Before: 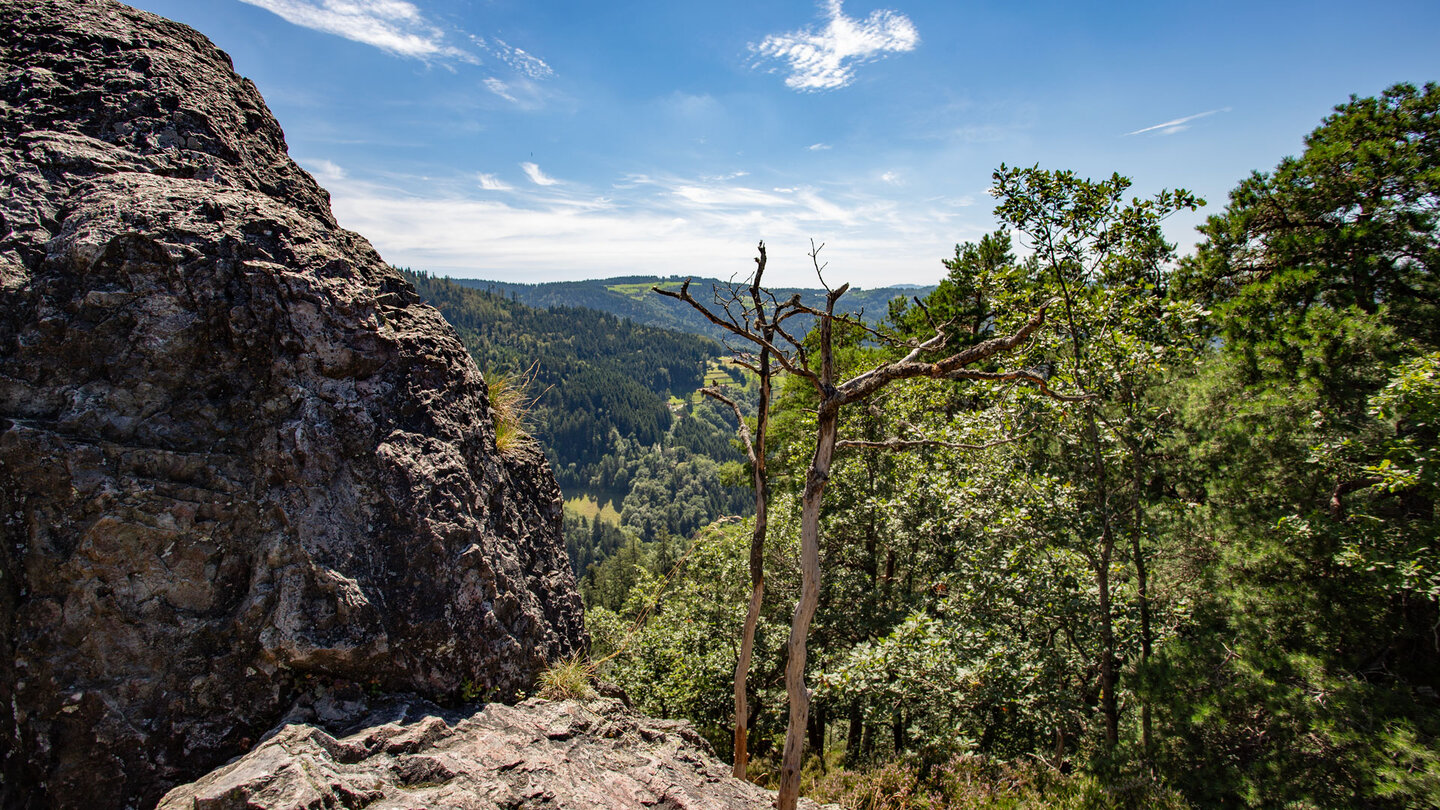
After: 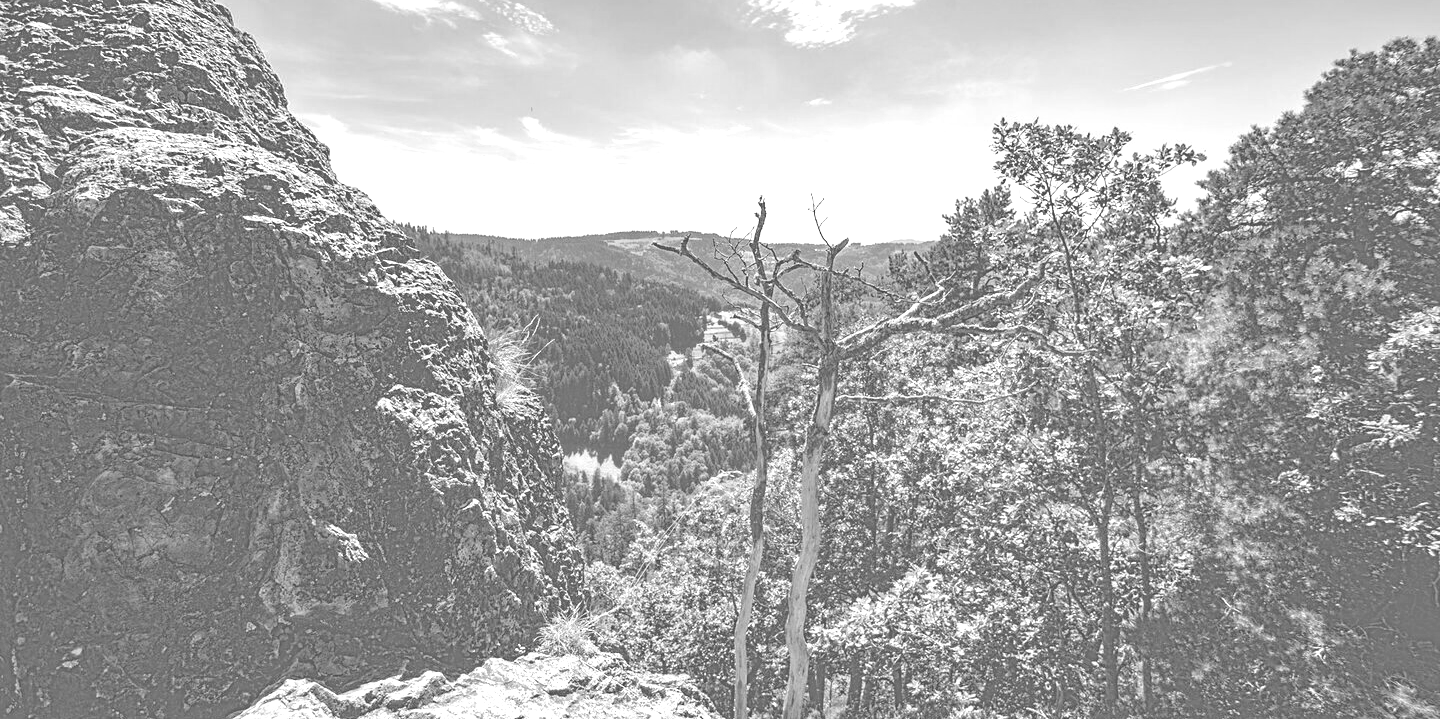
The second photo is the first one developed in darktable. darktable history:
white balance: red 8, blue 8
highpass: sharpness 6%, contrast boost 7.63%
crop and rotate: top 5.609%, bottom 5.609%
